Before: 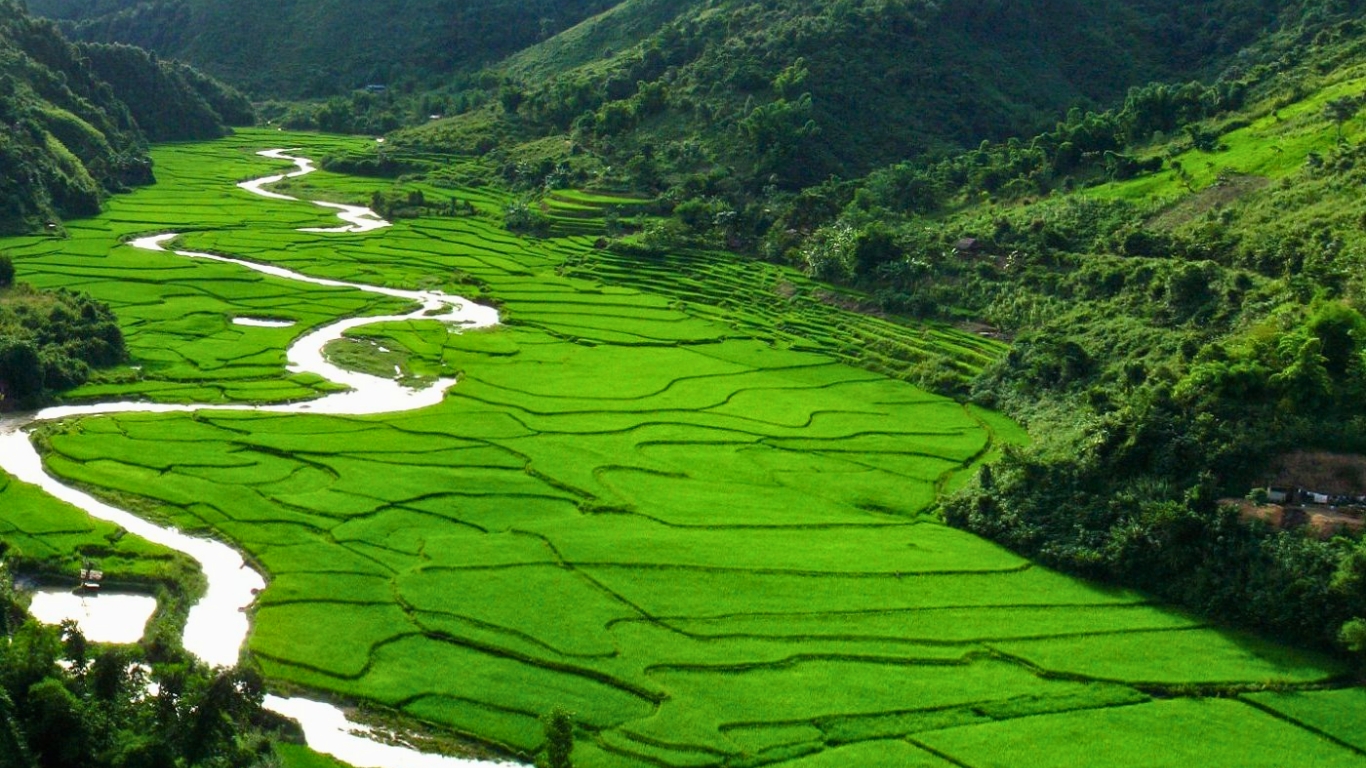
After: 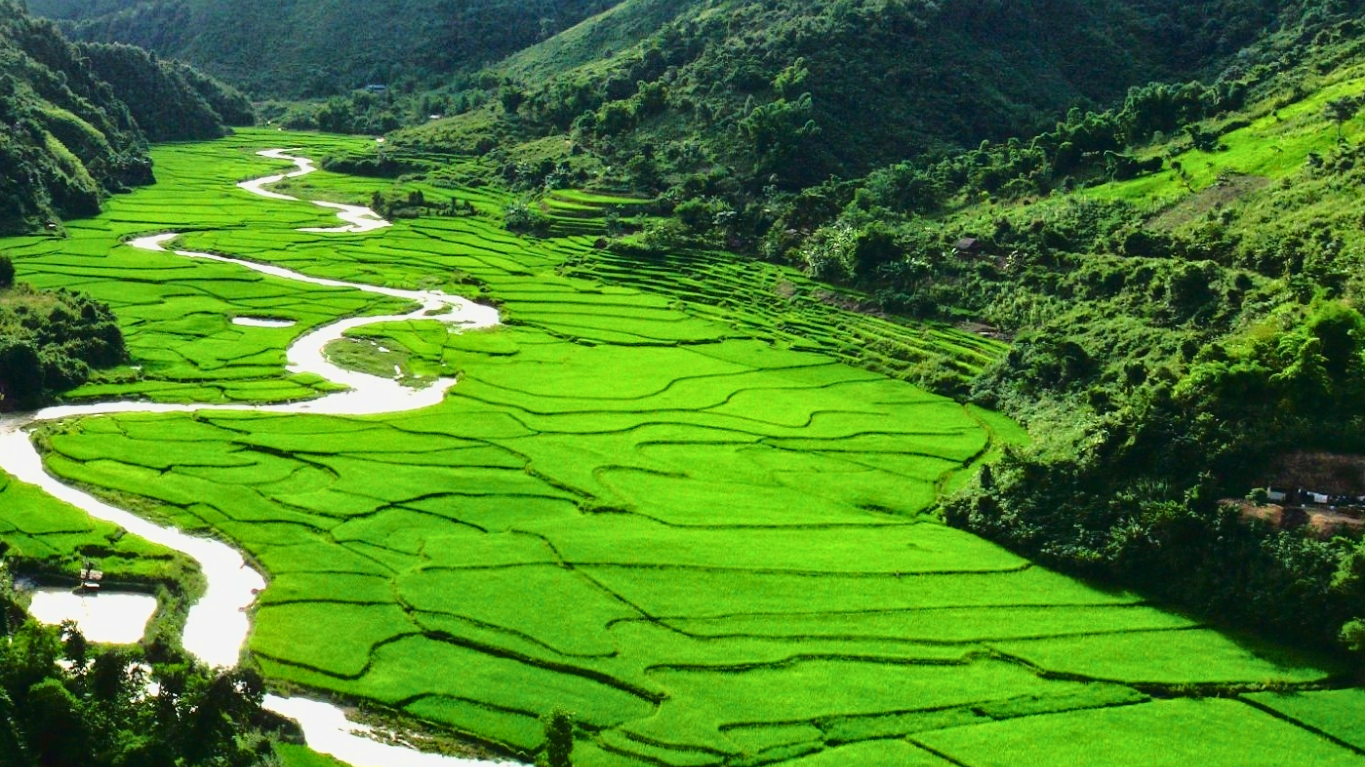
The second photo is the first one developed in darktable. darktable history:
crop: left 0.056%
tone curve: curves: ch0 [(0, 0.029) (0.168, 0.142) (0.359, 0.44) (0.469, 0.544) (0.634, 0.722) (0.858, 0.903) (1, 0.968)]; ch1 [(0, 0) (0.437, 0.453) (0.472, 0.47) (0.502, 0.502) (0.54, 0.534) (0.57, 0.592) (0.618, 0.66) (0.699, 0.749) (0.859, 0.899) (1, 1)]; ch2 [(0, 0) (0.33, 0.301) (0.421, 0.443) (0.476, 0.498) (0.505, 0.503) (0.547, 0.557) (0.586, 0.634) (0.608, 0.676) (1, 1)]
contrast brightness saturation: contrast 0.096, brightness 0.017, saturation 0.018
